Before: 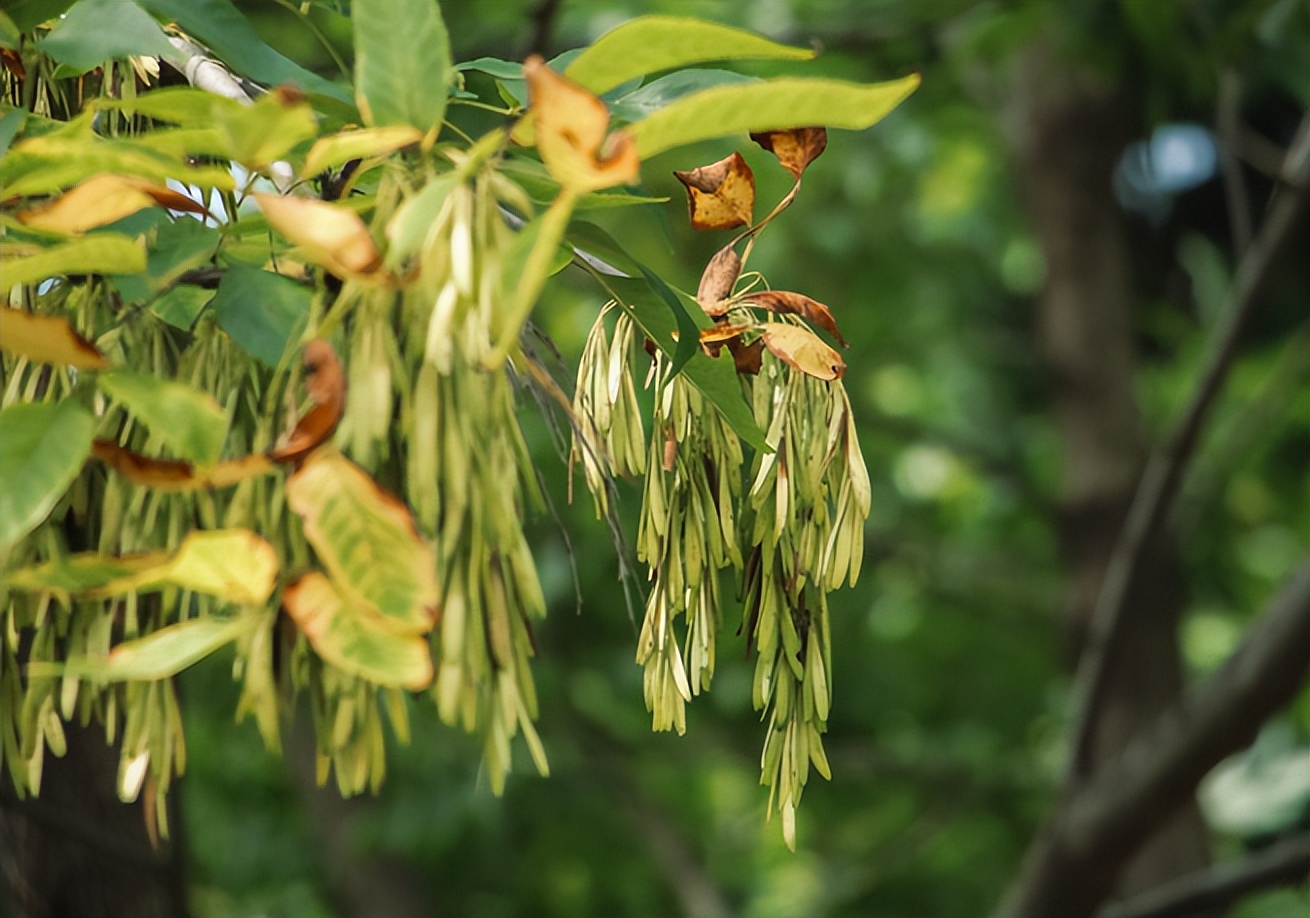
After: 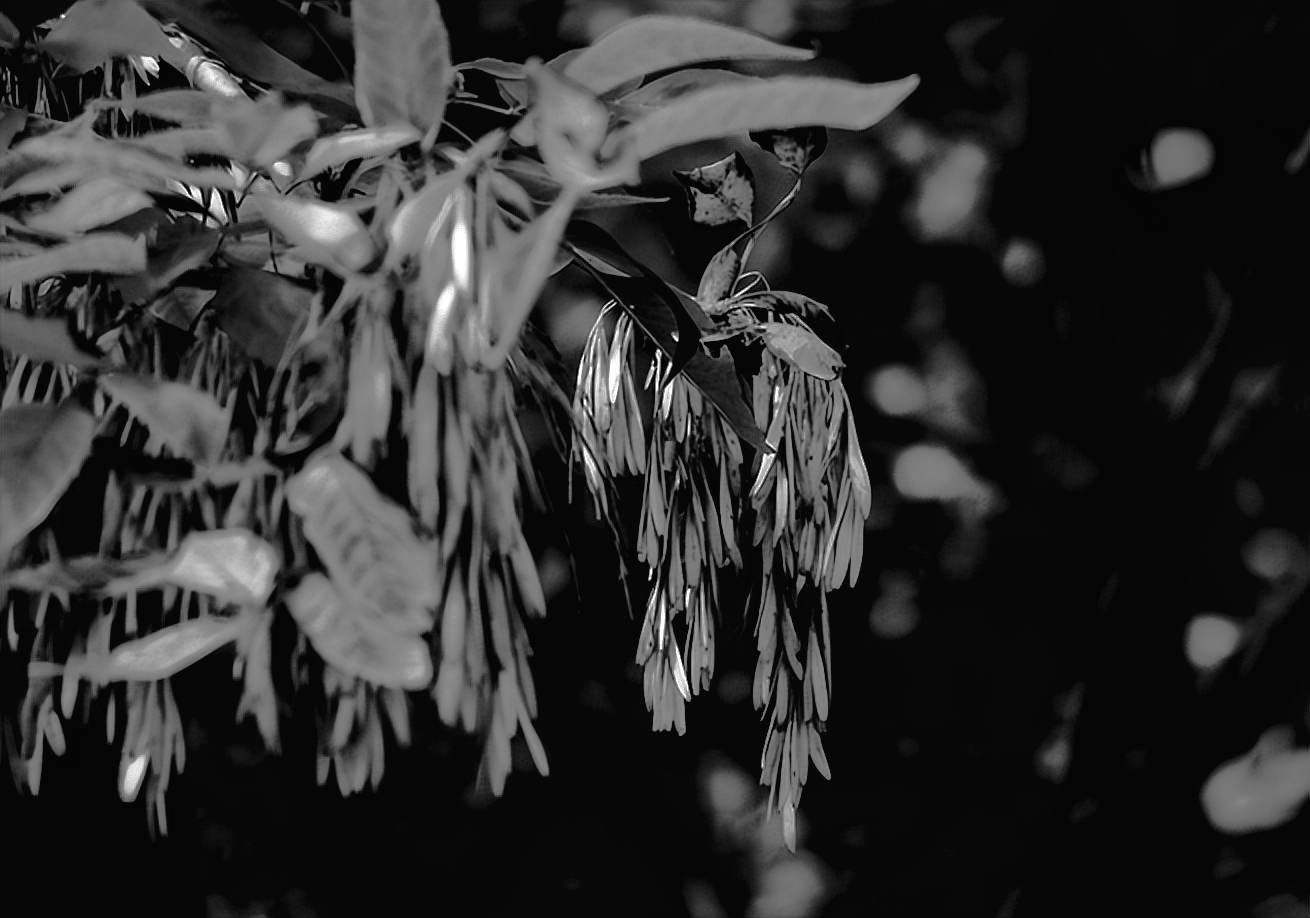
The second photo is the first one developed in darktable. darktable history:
shadows and highlights: on, module defaults
contrast brightness saturation: contrast 0.02, brightness -1, saturation -1
base curve: curves: ch0 [(0.065, 0.026) (0.236, 0.358) (0.53, 0.546) (0.777, 0.841) (0.924, 0.992)], preserve colors average RGB
